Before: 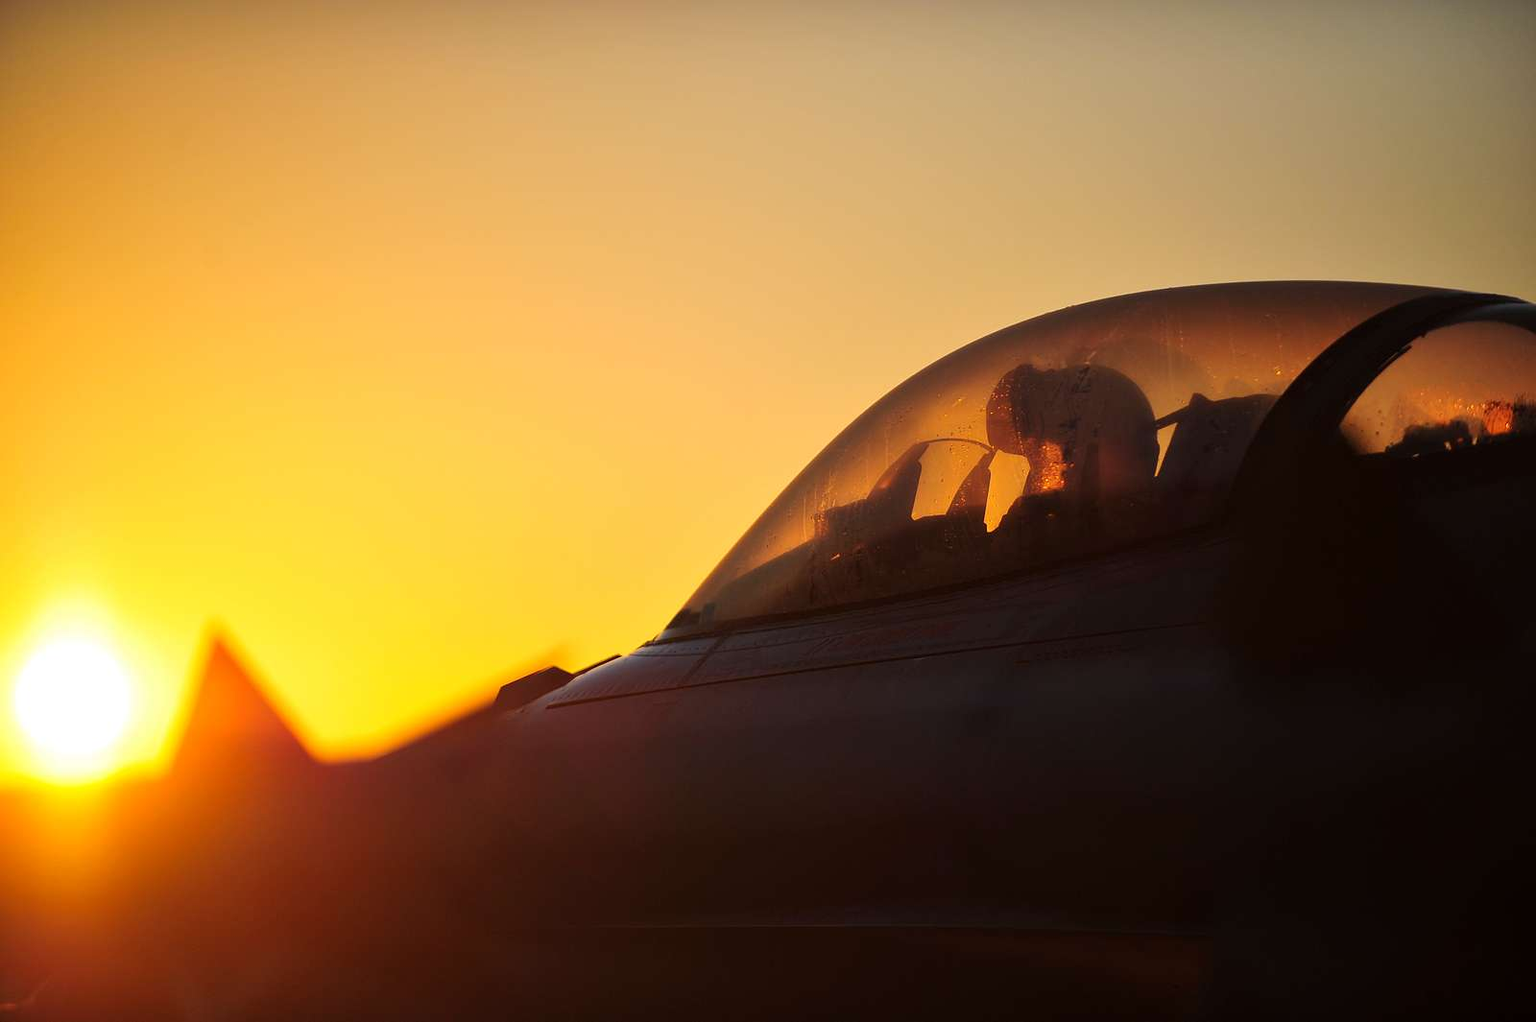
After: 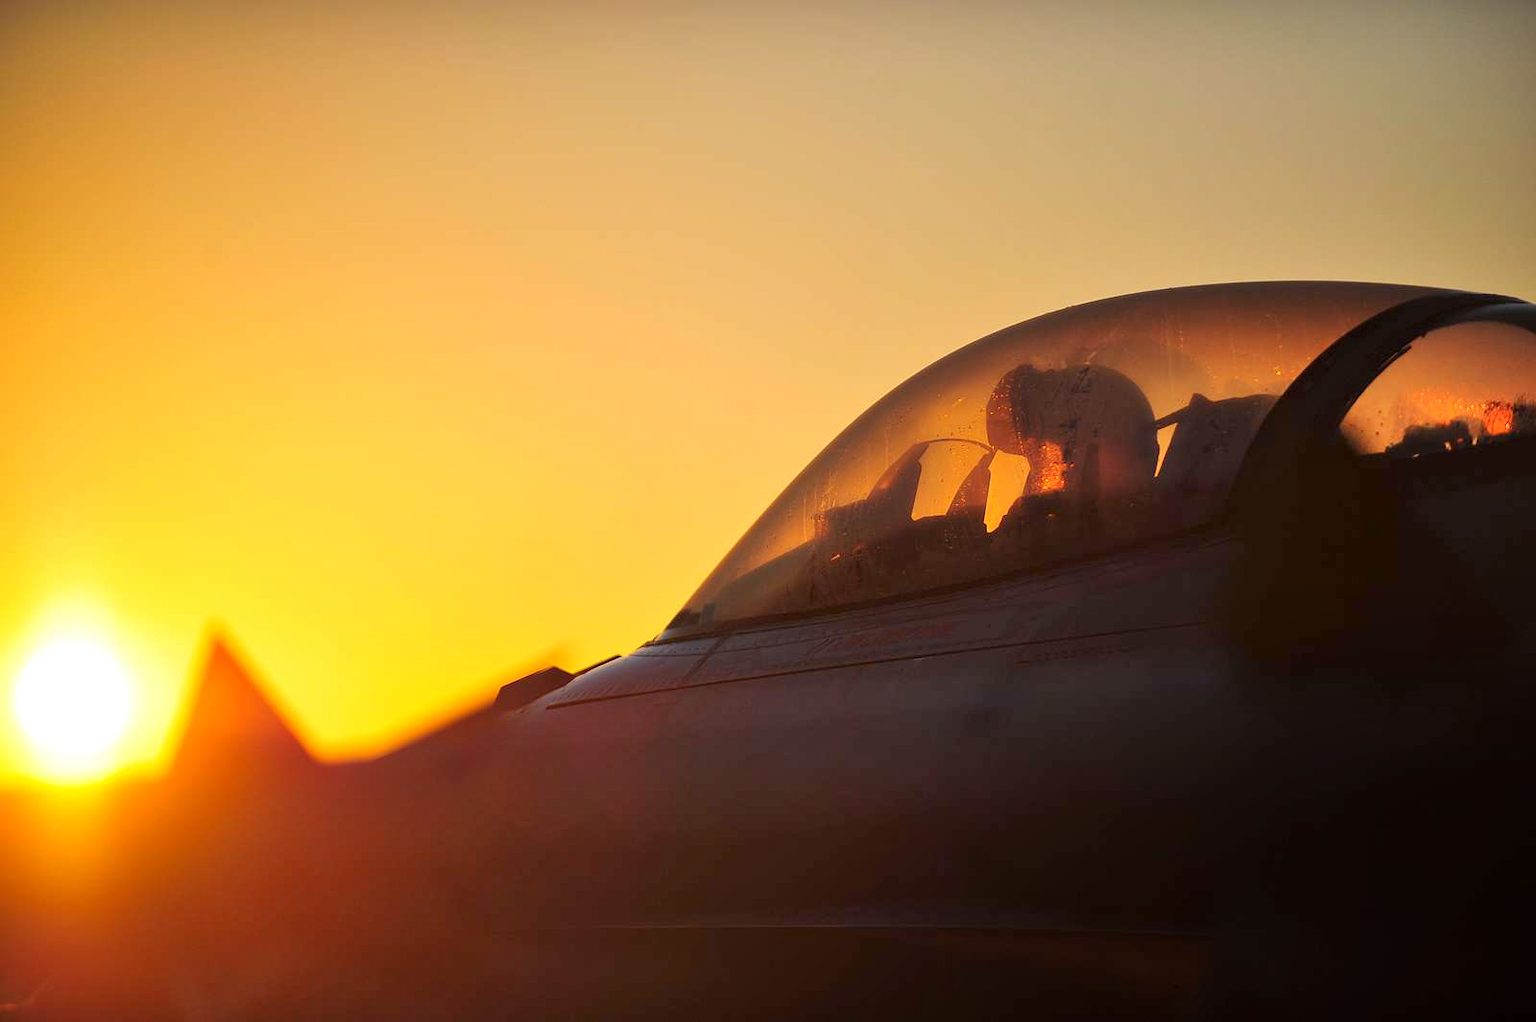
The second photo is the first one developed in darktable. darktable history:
tone equalizer: -7 EV 0.161 EV, -6 EV 0.57 EV, -5 EV 1.17 EV, -4 EV 1.3 EV, -3 EV 1.18 EV, -2 EV 0.6 EV, -1 EV 0.167 EV, smoothing diameter 24.83%, edges refinement/feathering 6.33, preserve details guided filter
